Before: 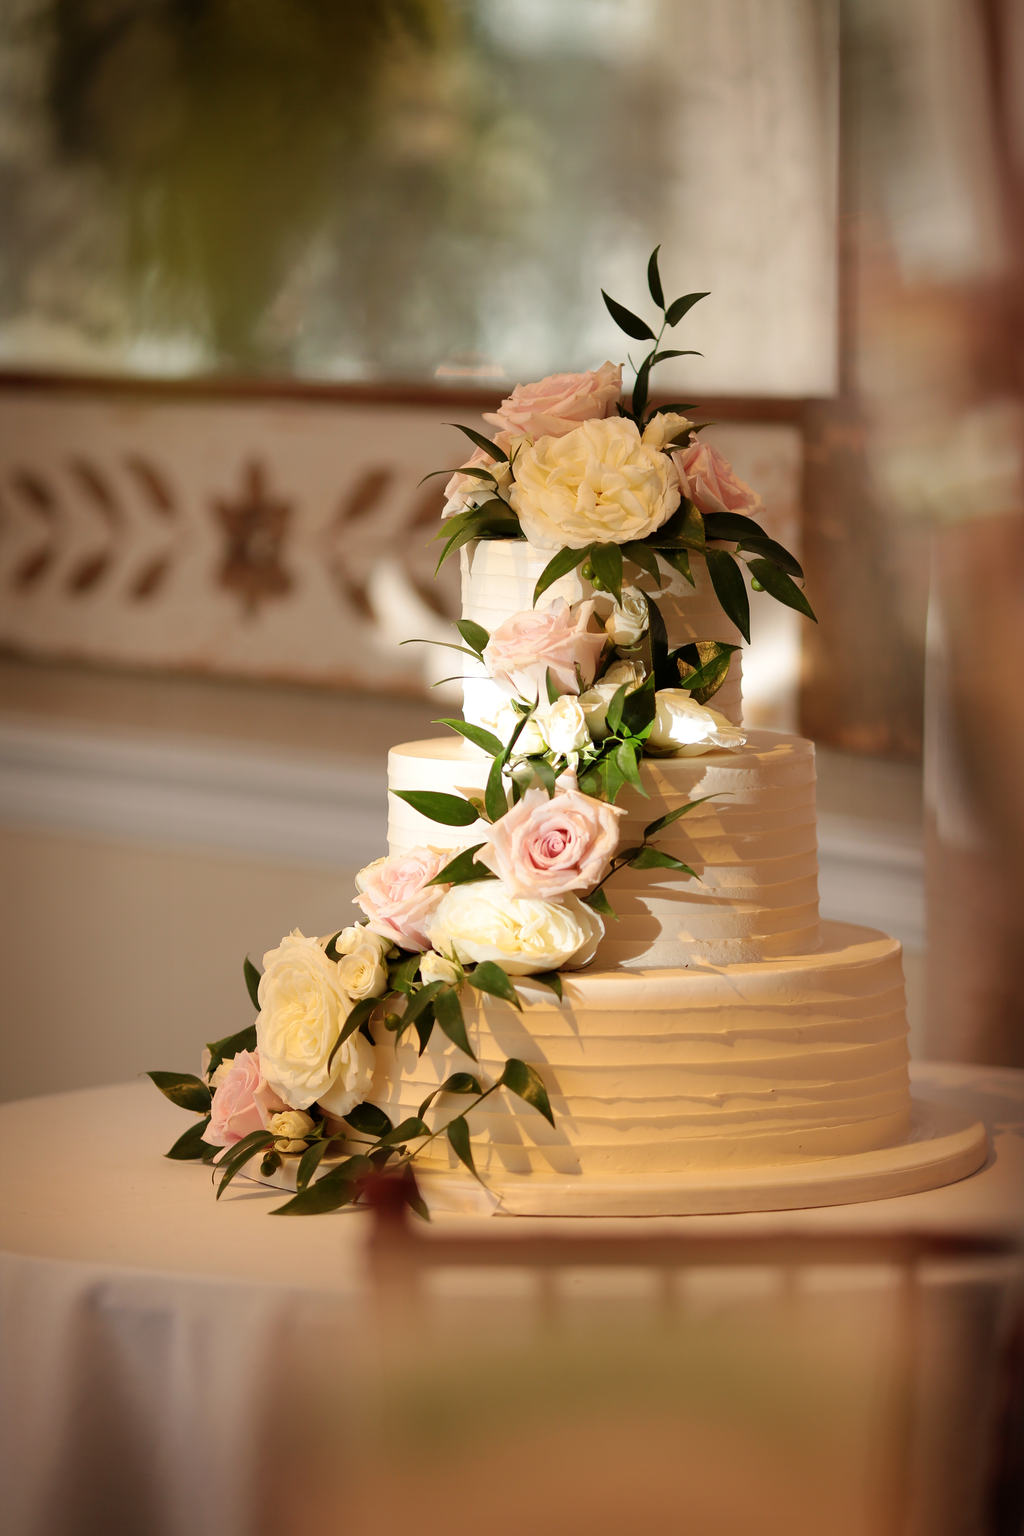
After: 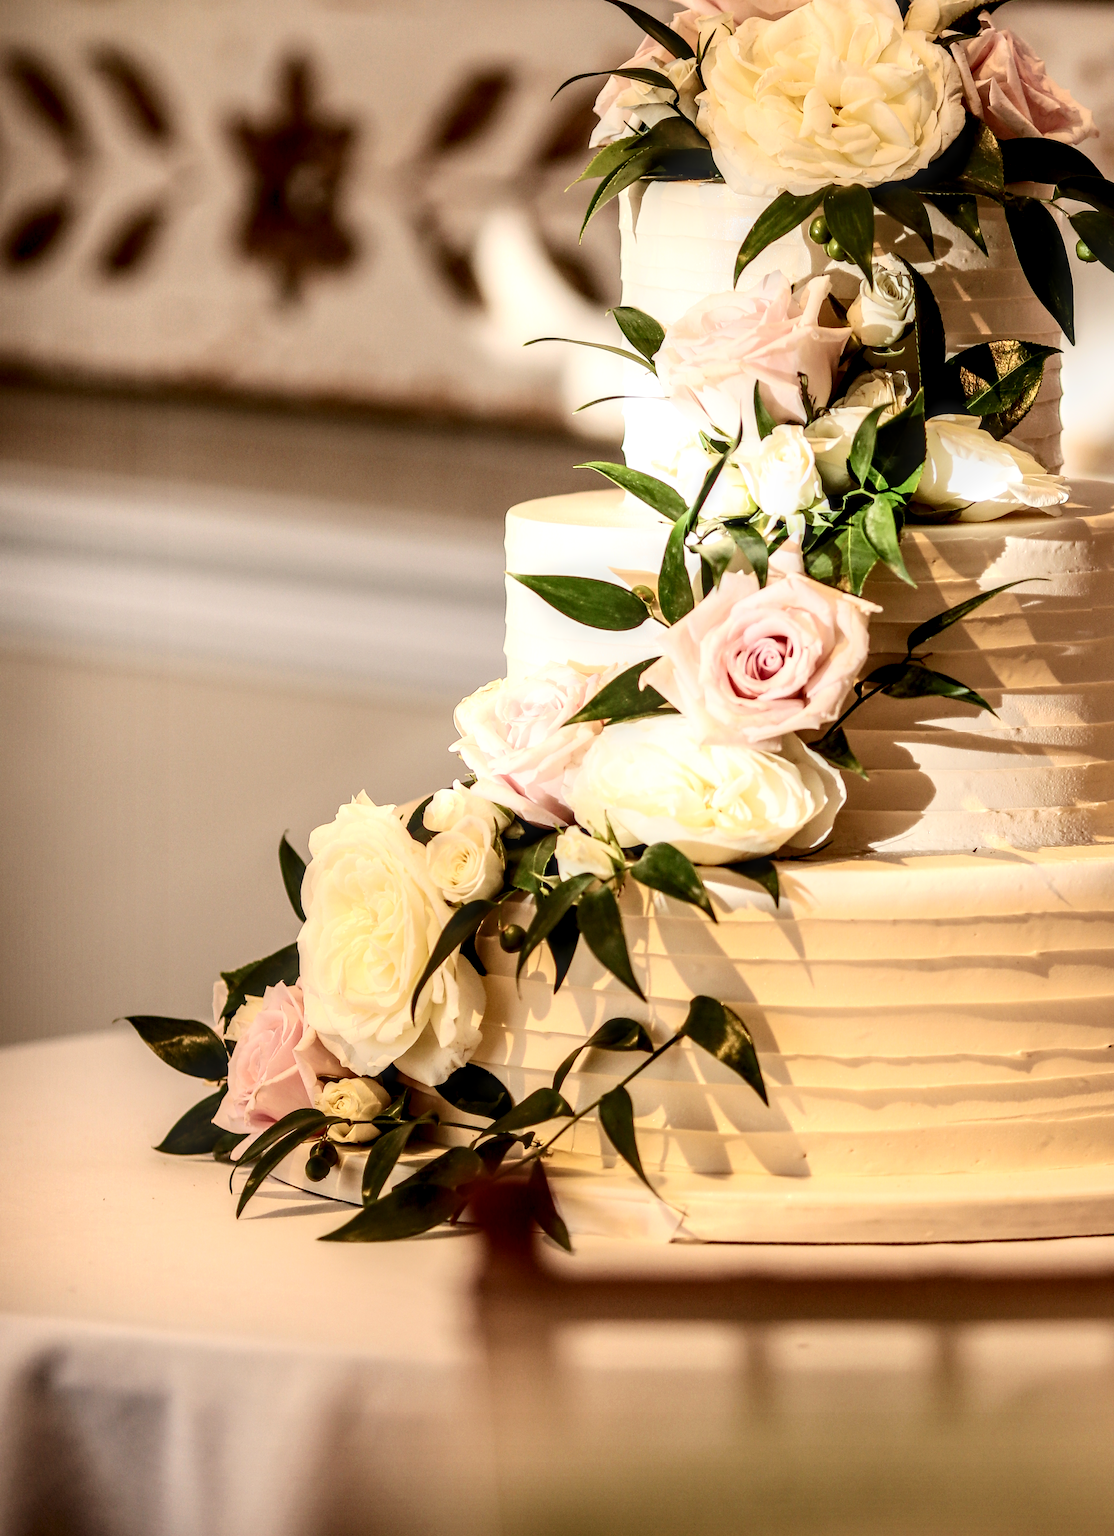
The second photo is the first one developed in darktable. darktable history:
contrast brightness saturation: contrast 0.39, brightness 0.1
white balance: emerald 1
local contrast: highlights 0%, shadows 0%, detail 182%
crop: left 6.488%, top 27.668%, right 24.183%, bottom 8.656%
filmic rgb: black relative exposure -7.65 EV, white relative exposure 4.56 EV, hardness 3.61, color science v6 (2022)
